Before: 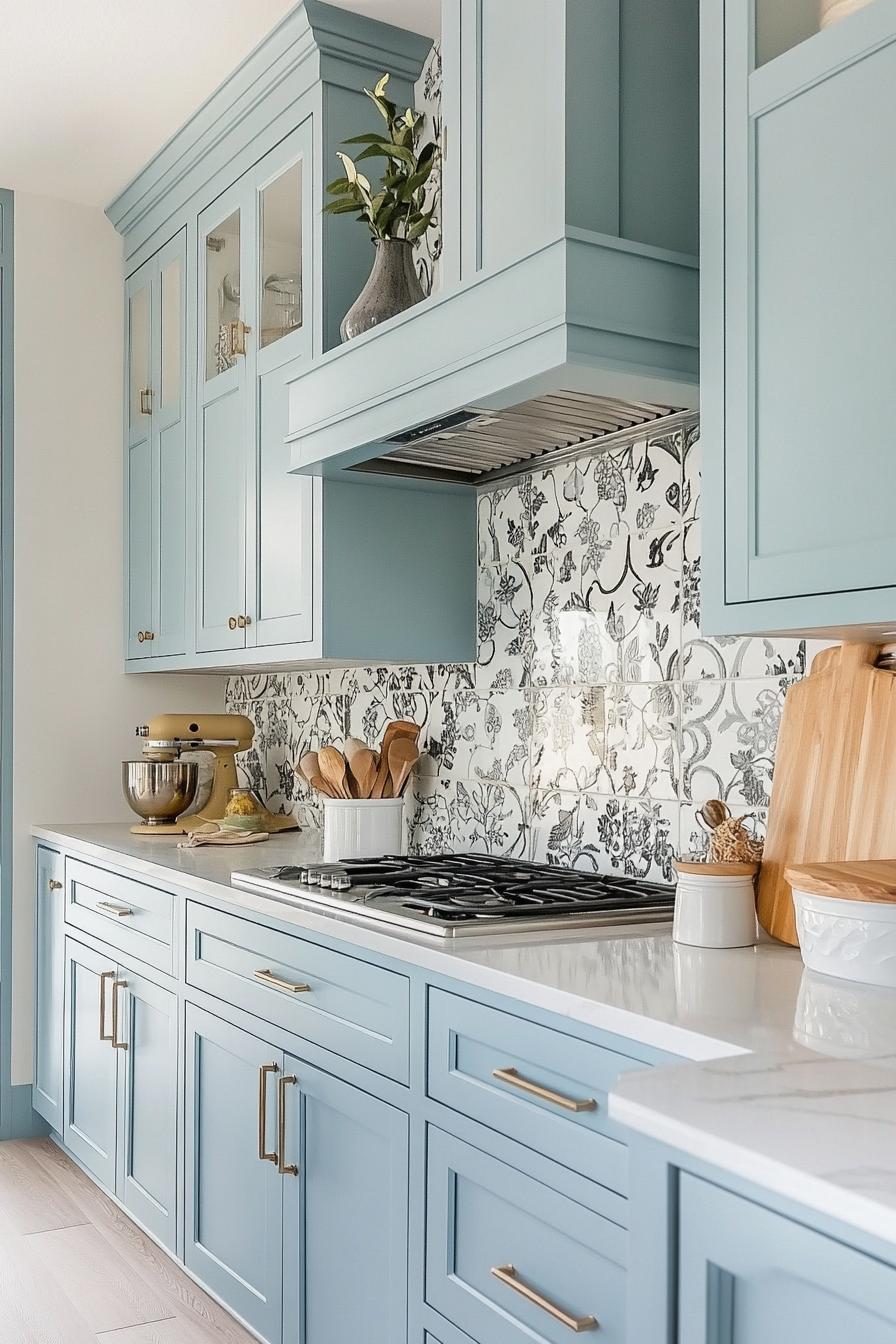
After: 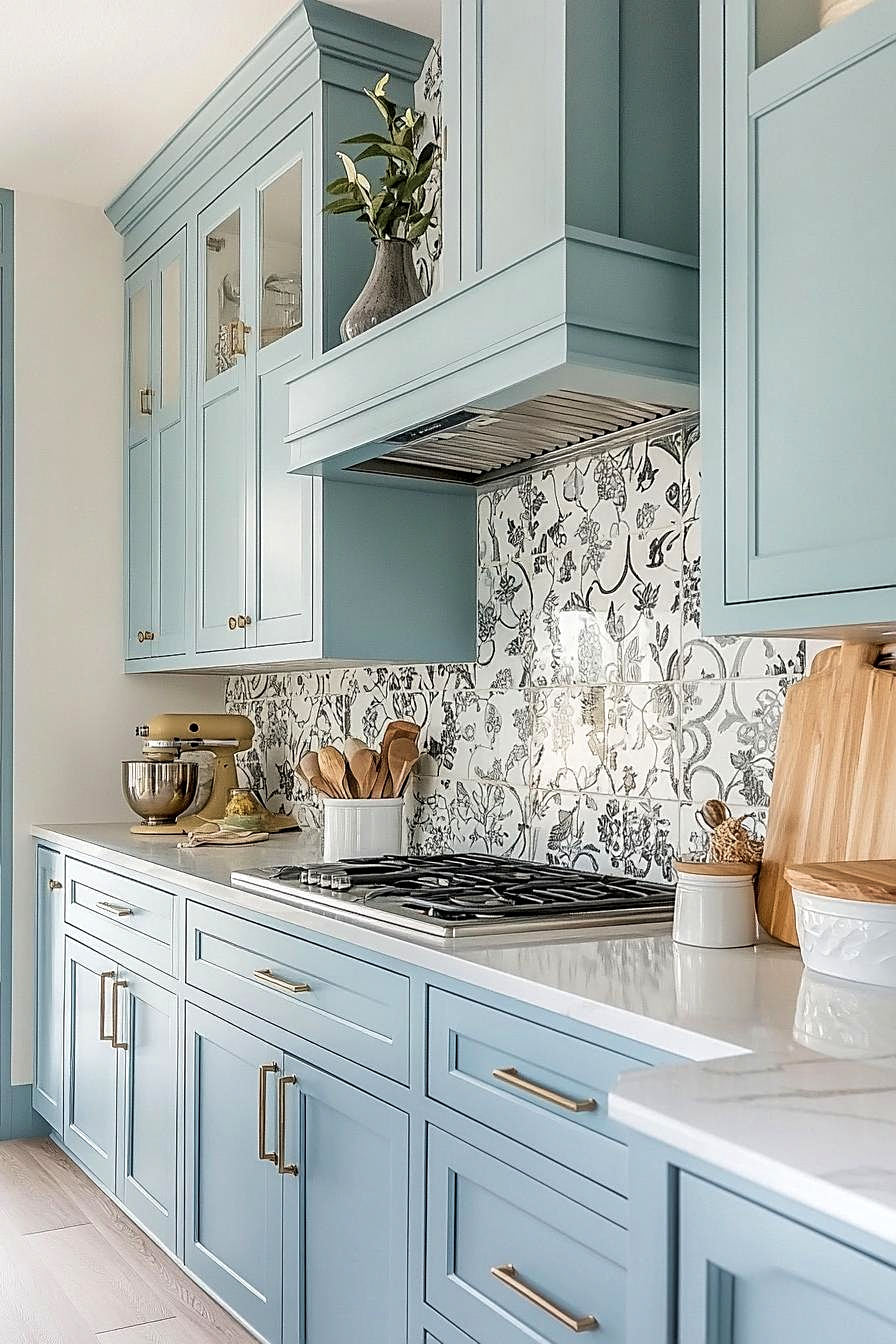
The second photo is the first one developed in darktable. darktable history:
color correction: highlights b* 0.032, saturation 0.871
local contrast: detail 130%
sharpen: amount 0.491
velvia: on, module defaults
